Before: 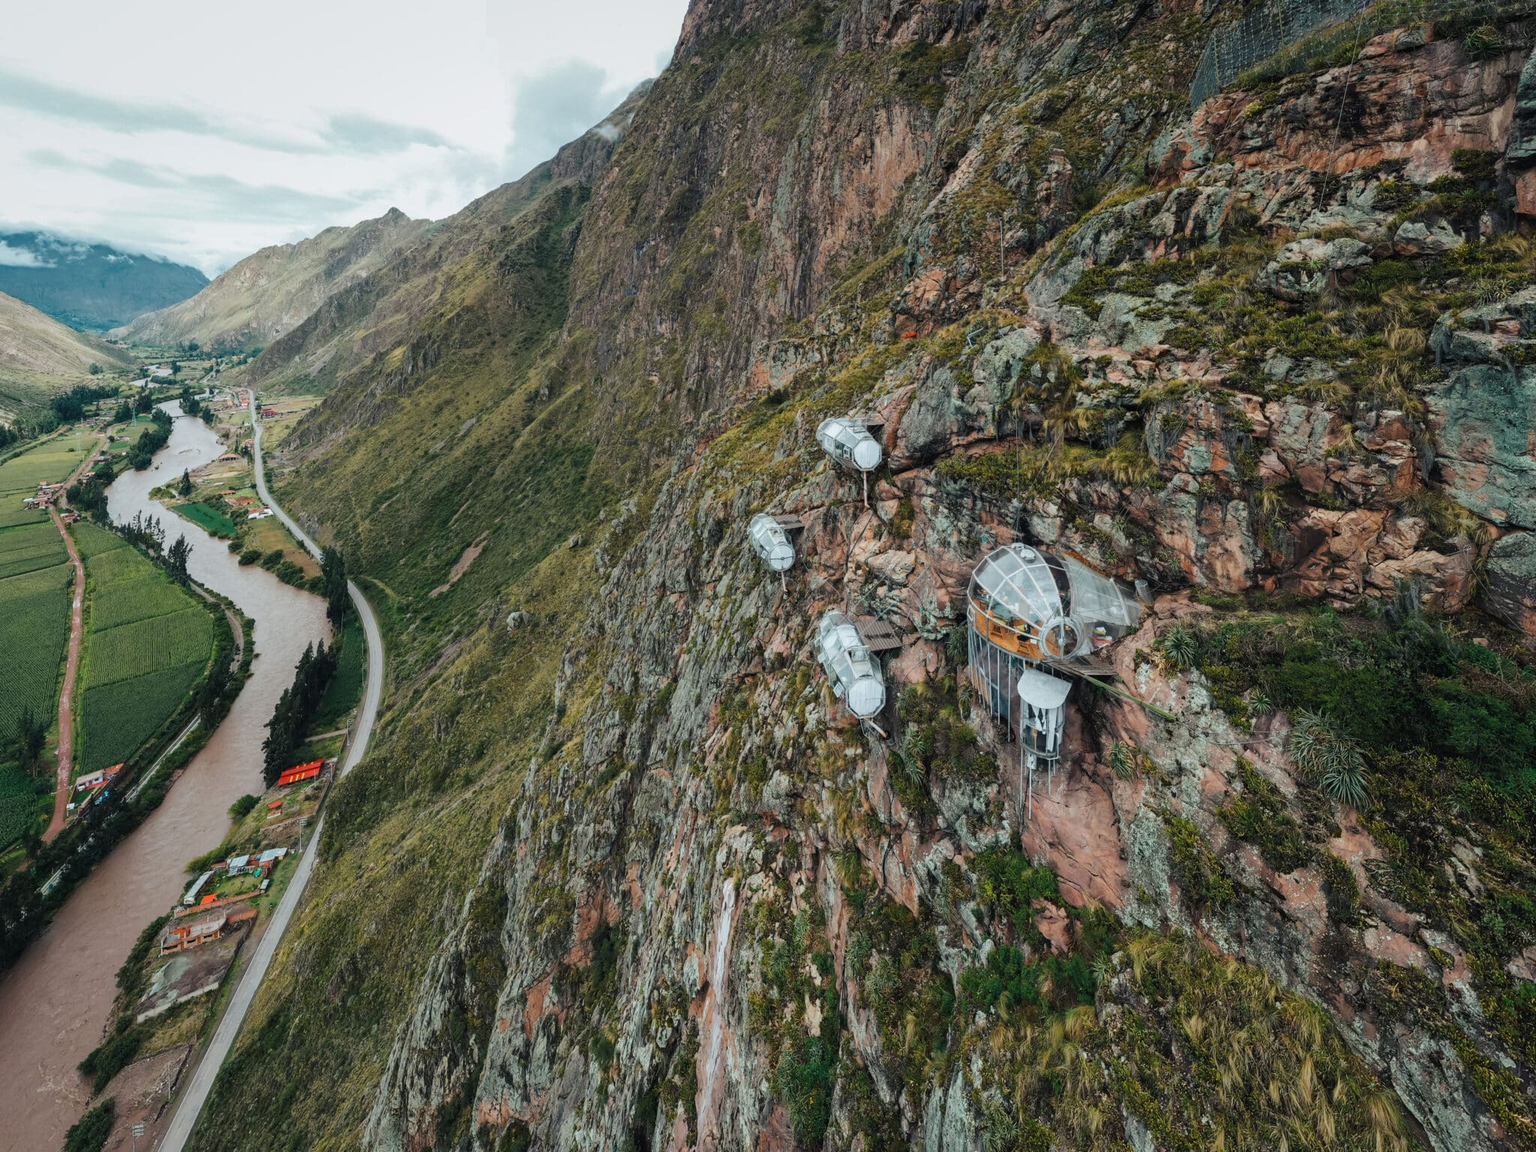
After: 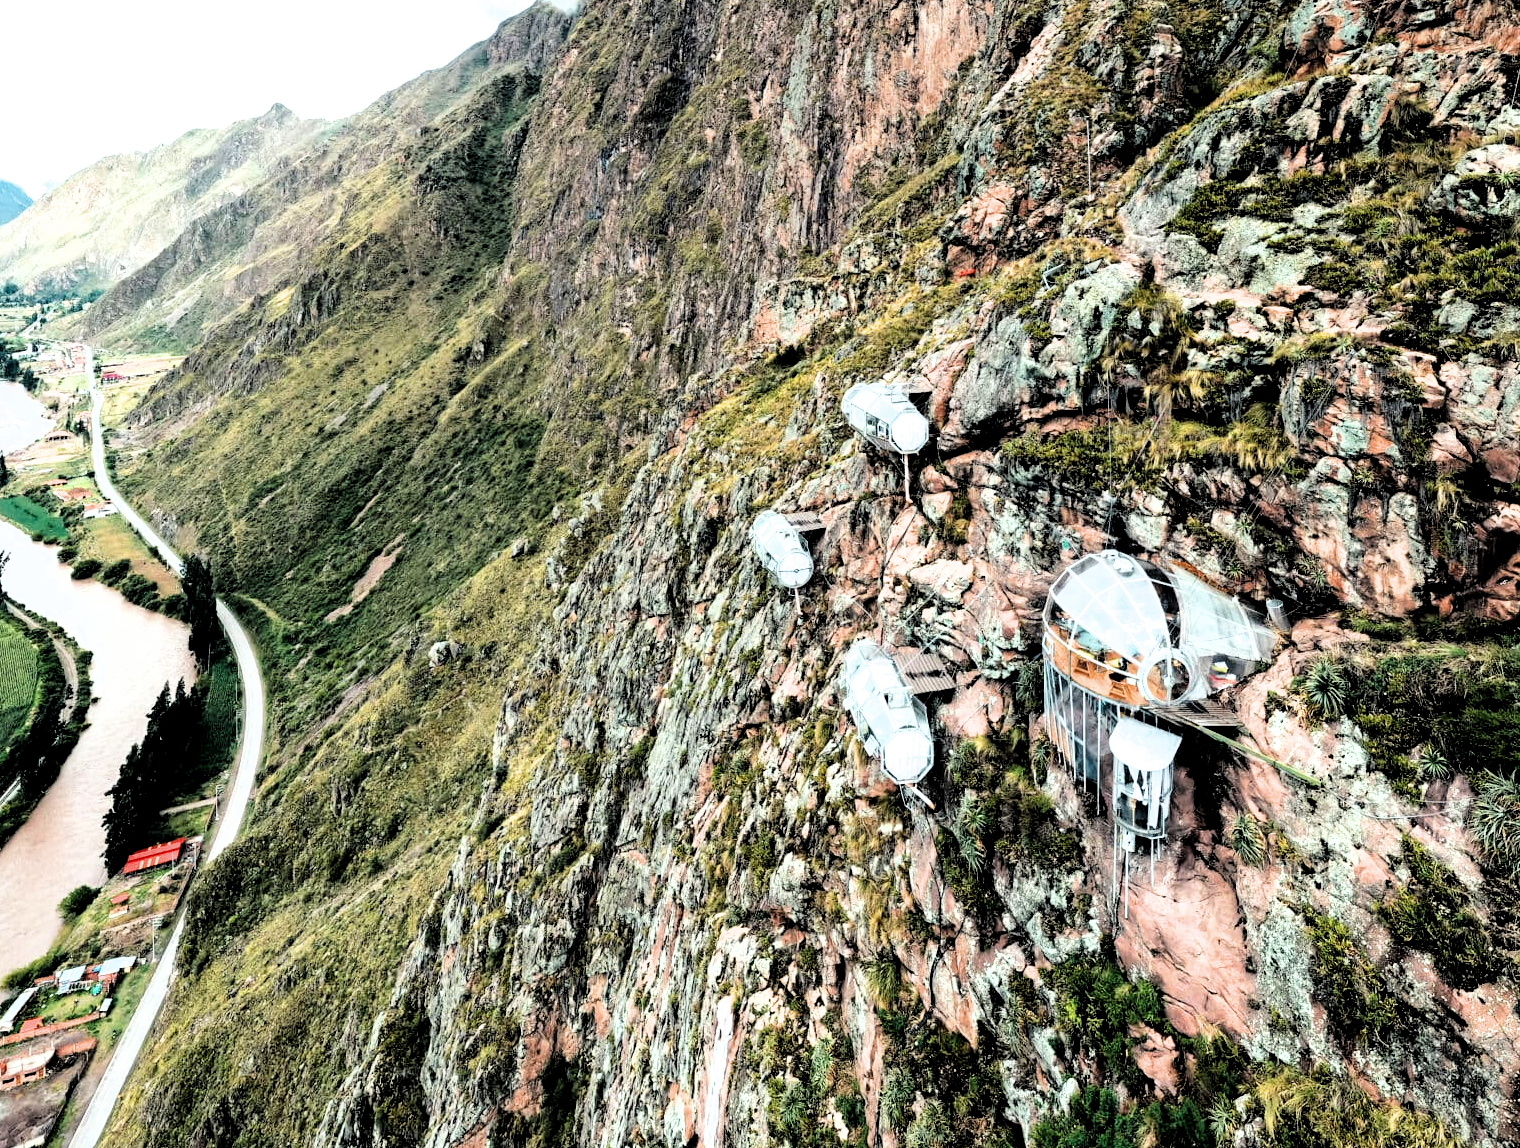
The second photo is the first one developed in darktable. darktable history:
contrast brightness saturation: brightness -0.086
exposure: black level correction 0, exposure 1.365 EV, compensate highlight preservation false
crop and rotate: left 12.072%, top 11.359%, right 13.689%, bottom 13.894%
filmic rgb: middle gray luminance 13.56%, black relative exposure -2 EV, white relative exposure 3.07 EV, target black luminance 0%, hardness 1.79, latitude 59.02%, contrast 1.739, highlights saturation mix 4.03%, shadows ↔ highlights balance -36.65%
